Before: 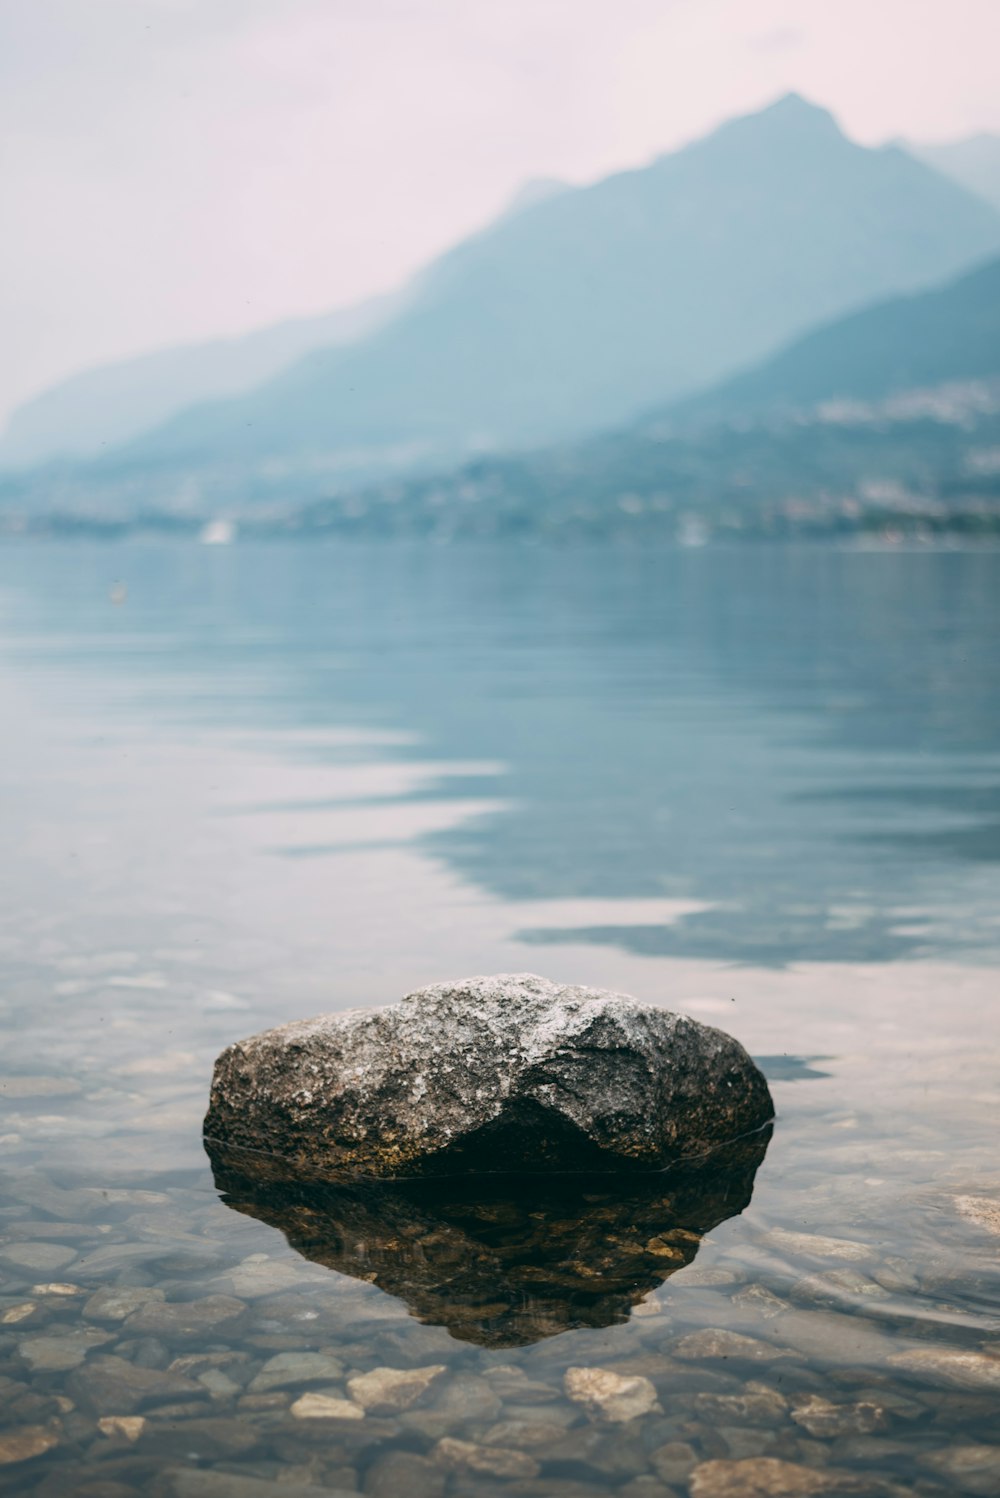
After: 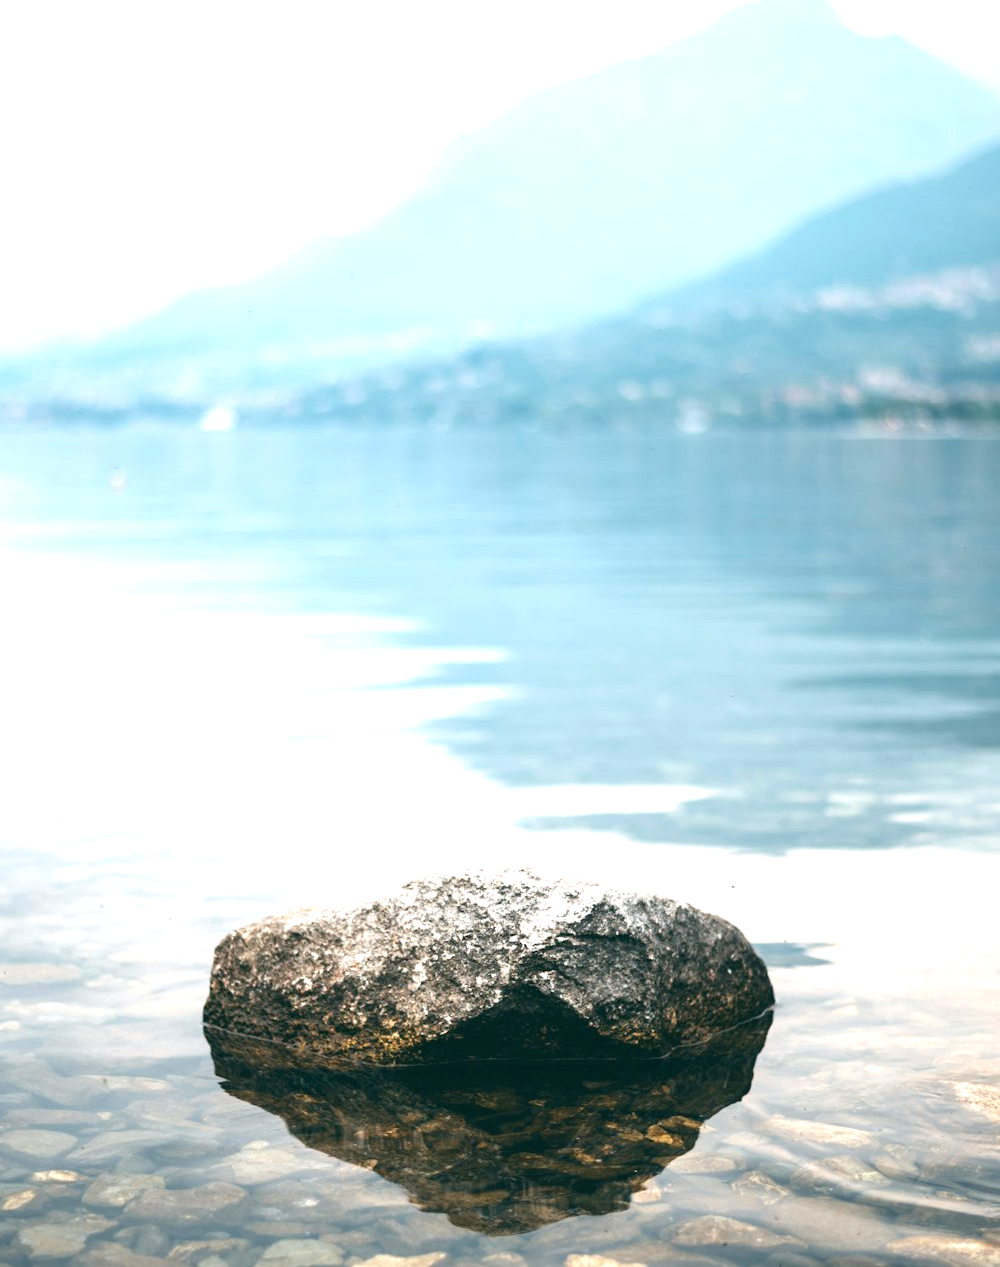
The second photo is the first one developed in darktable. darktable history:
exposure: black level correction 0, exposure 1.099 EV, compensate exposure bias true, compensate highlight preservation false
crop: top 7.57%, bottom 7.804%
